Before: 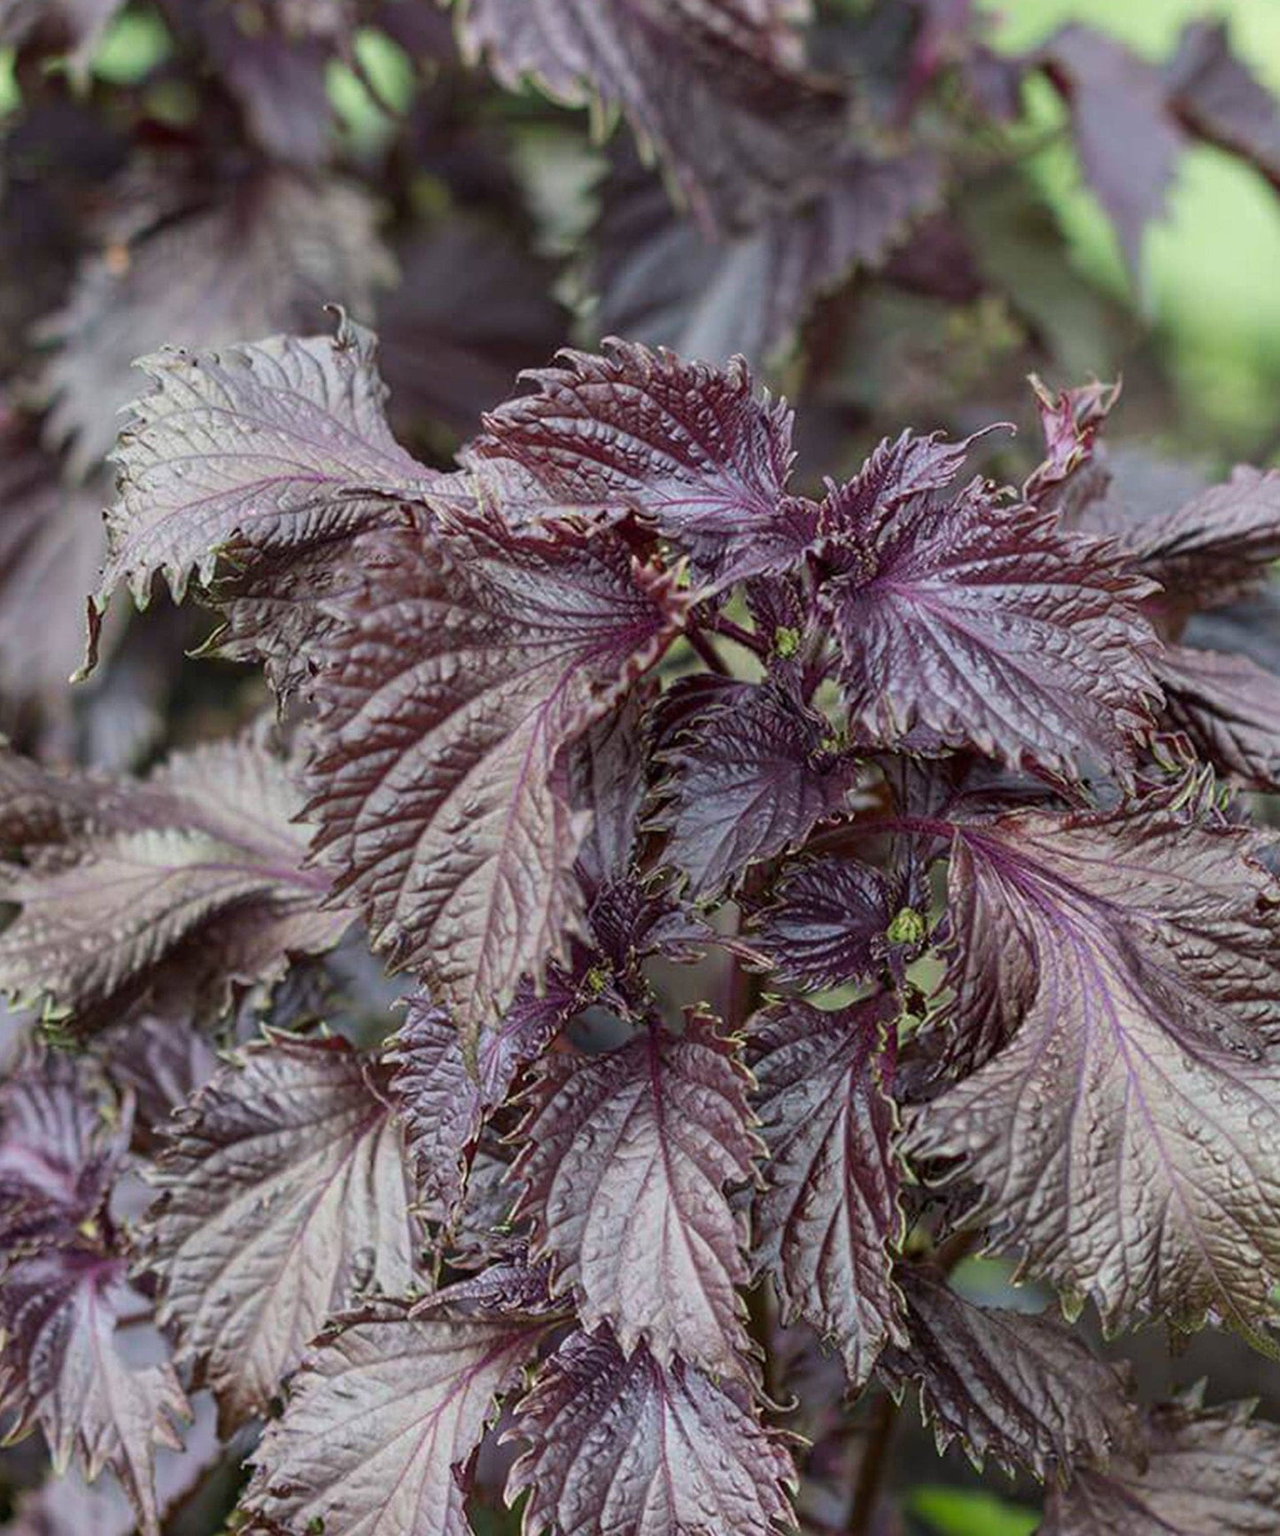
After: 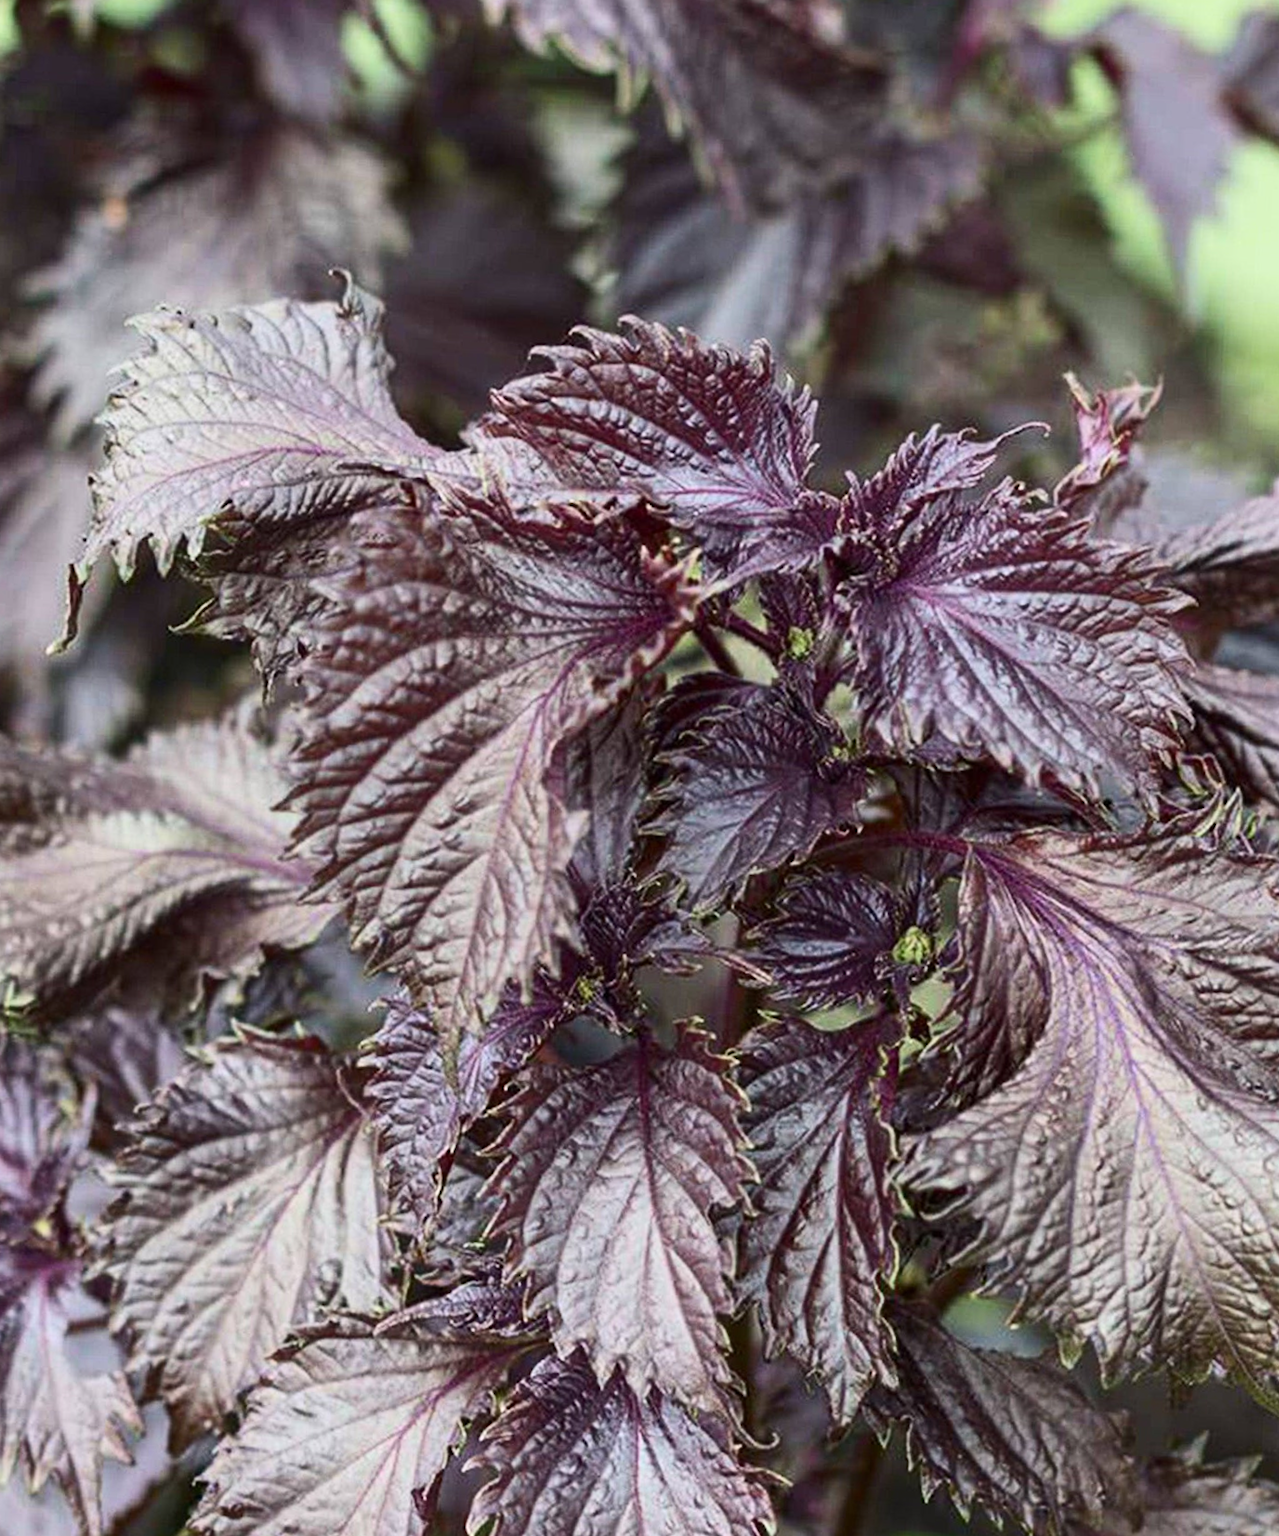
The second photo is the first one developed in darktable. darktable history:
contrast brightness saturation: contrast 0.24, brightness 0.09
crop and rotate: angle -2.38°
